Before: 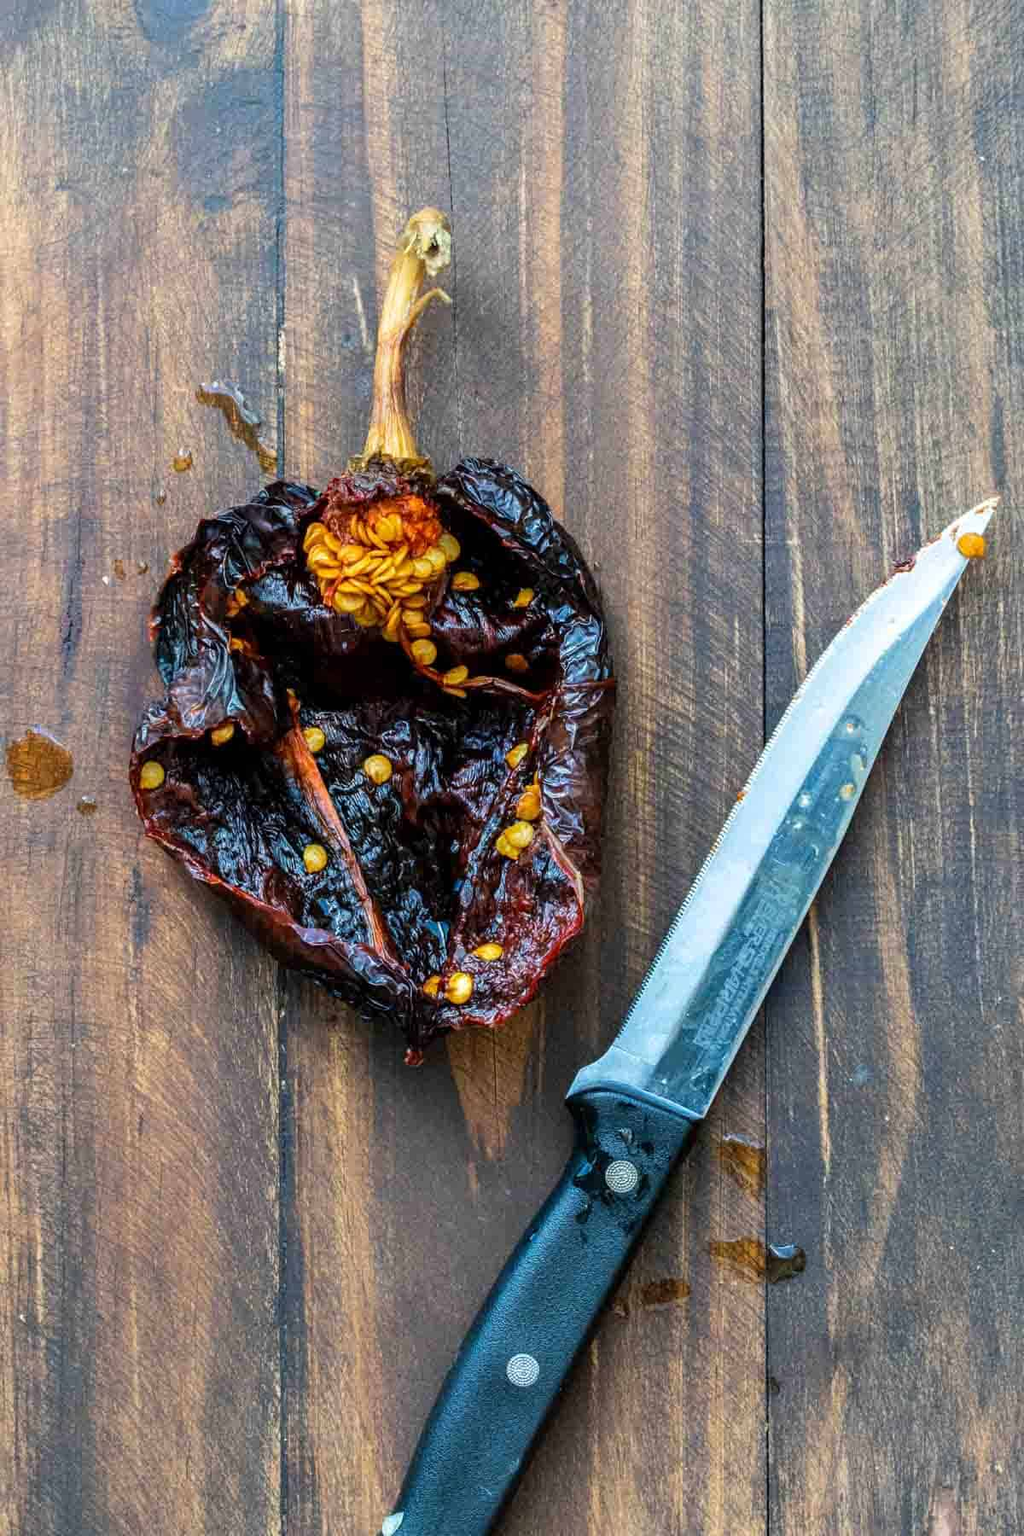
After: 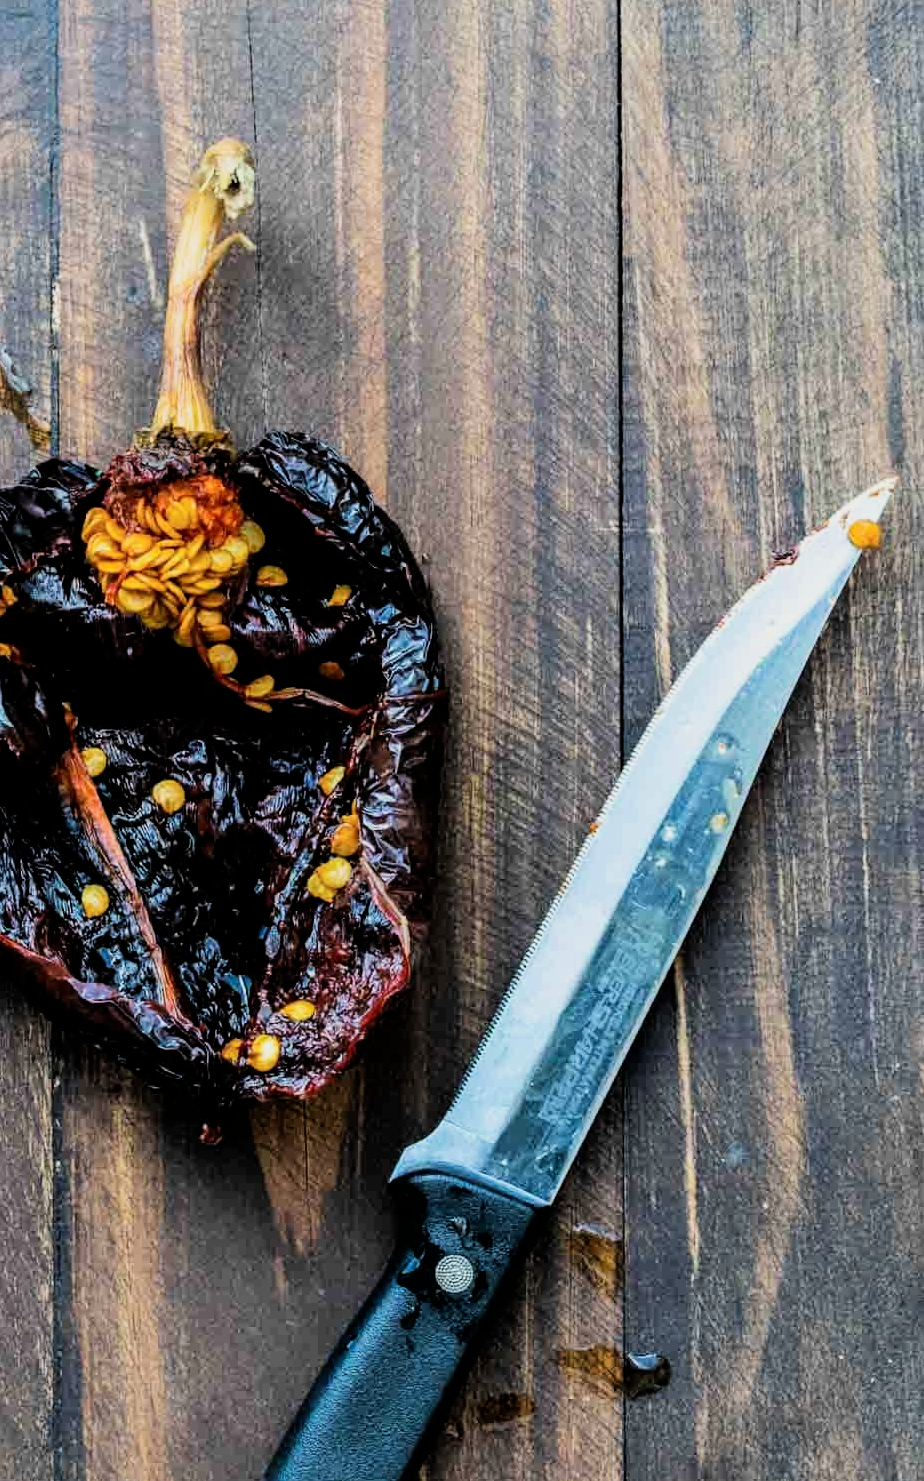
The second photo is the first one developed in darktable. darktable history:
filmic rgb: black relative exposure -5.13 EV, white relative exposure 3.52 EV, threshold 3 EV, hardness 3.18, contrast 1.387, highlights saturation mix -31.18%, enable highlight reconstruction true
crop: left 22.891%, top 5.878%, bottom 11.821%
